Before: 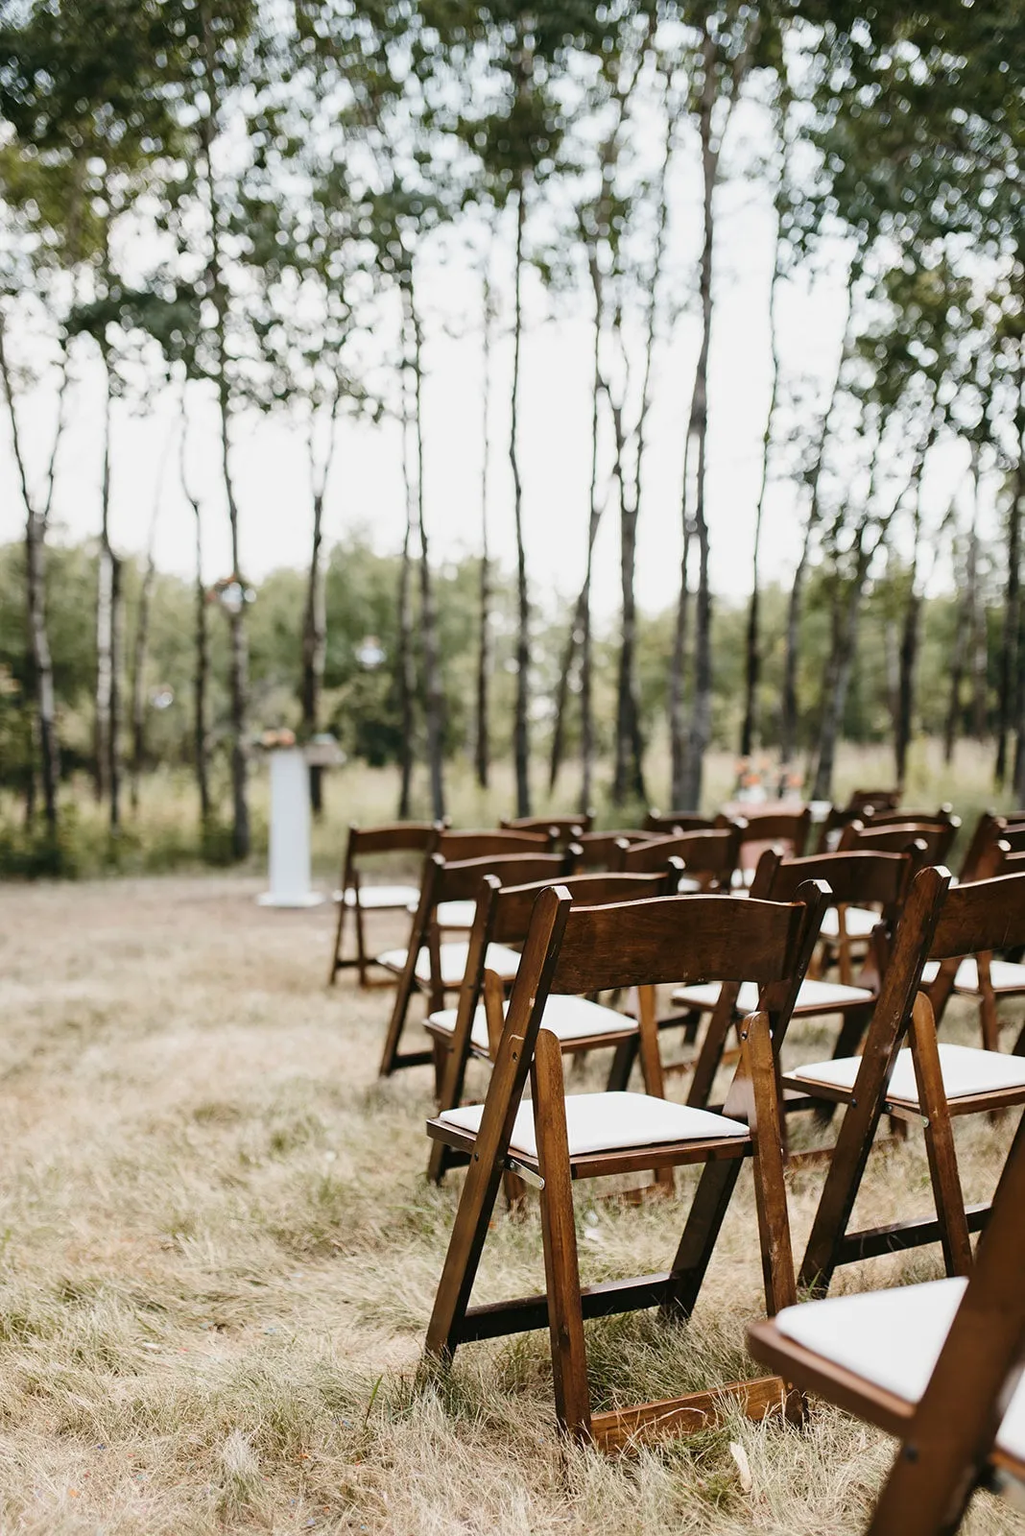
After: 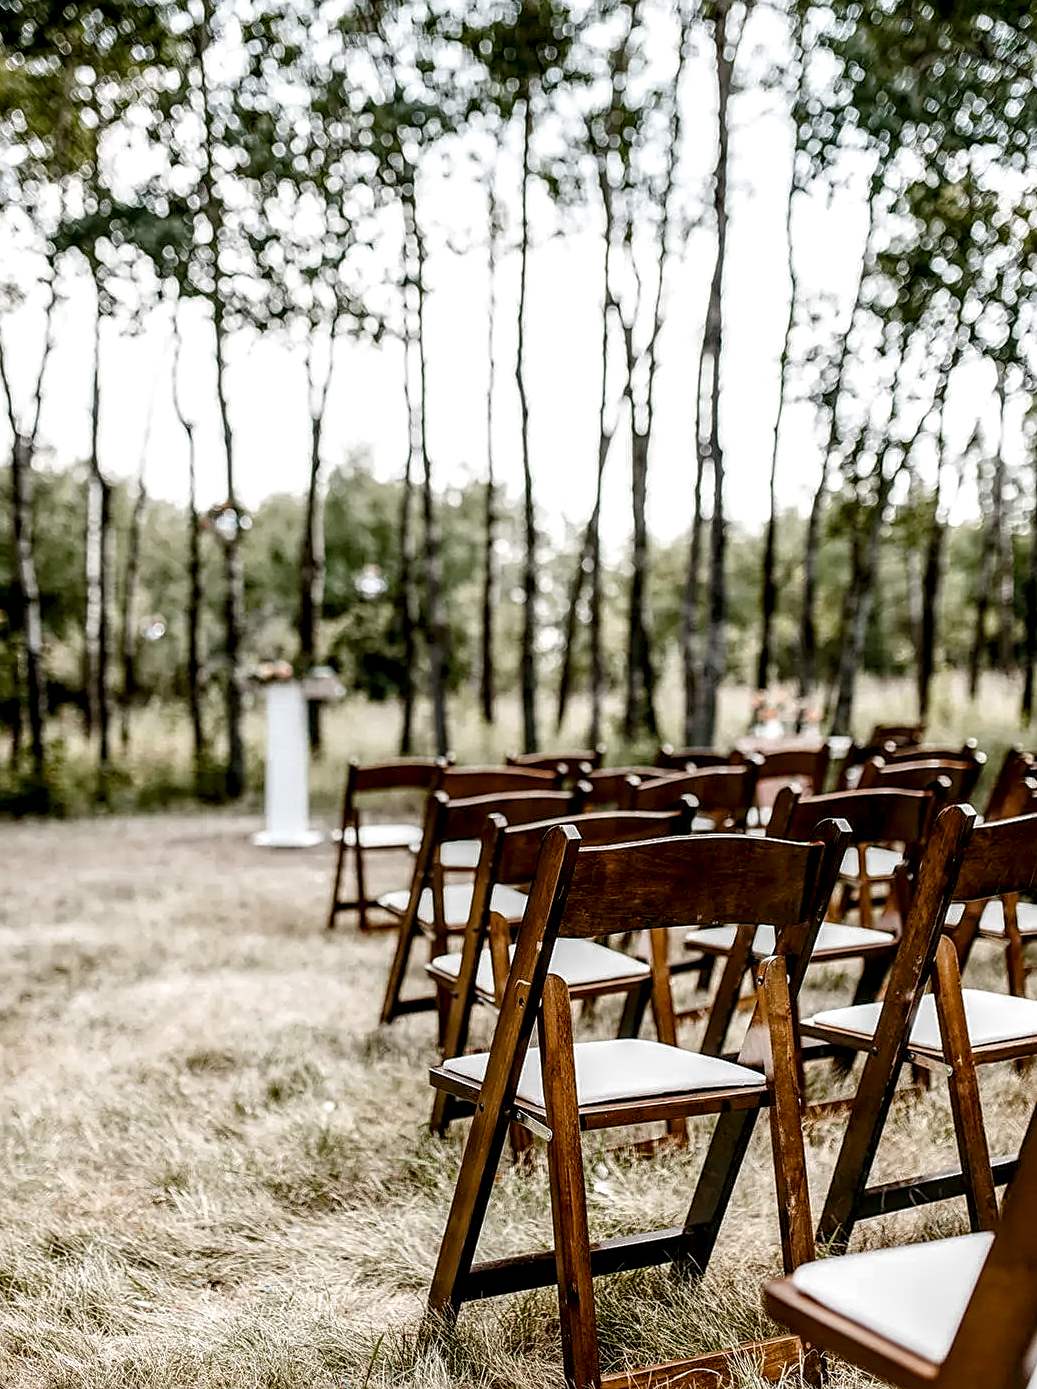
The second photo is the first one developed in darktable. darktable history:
sharpen: on, module defaults
local contrast: highlights 17%, detail 188%
crop: left 1.413%, top 6.152%, right 1.448%, bottom 7.034%
color balance rgb: perceptual saturation grading › global saturation 20%, perceptual saturation grading › highlights -49.897%, perceptual saturation grading › shadows 25.12%
